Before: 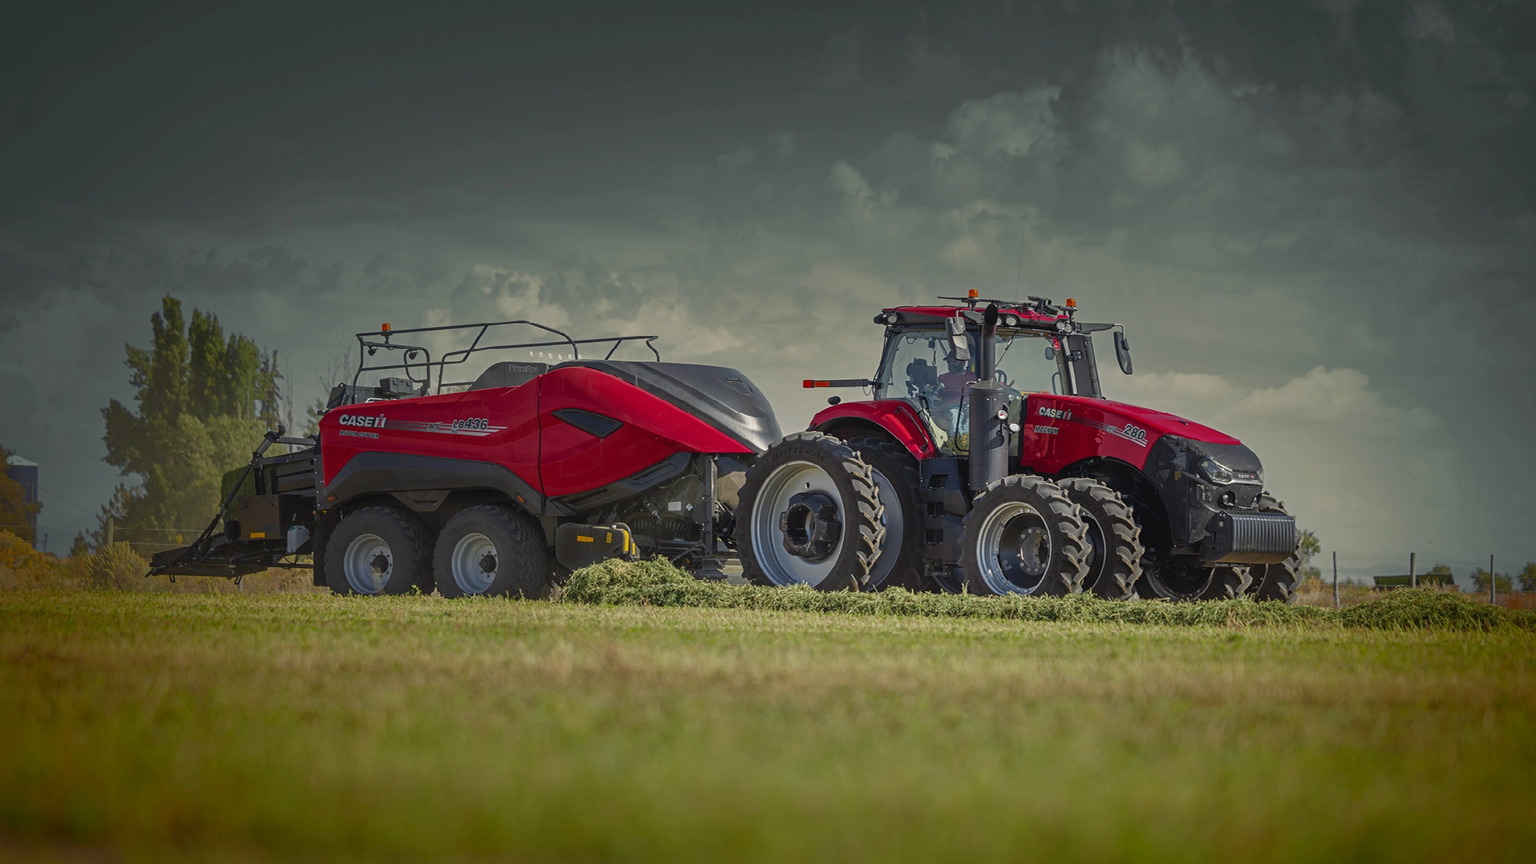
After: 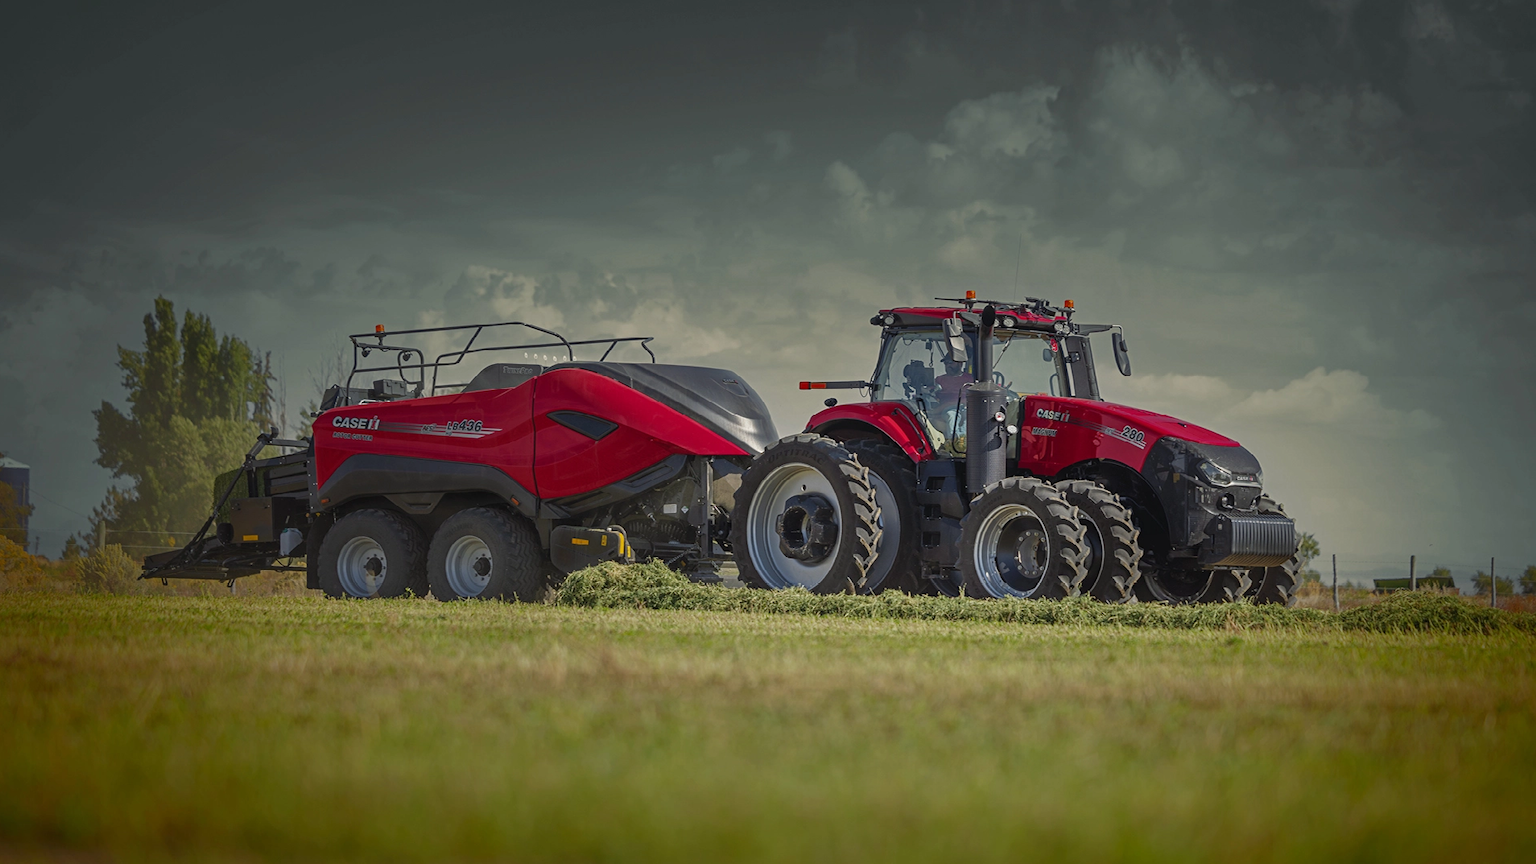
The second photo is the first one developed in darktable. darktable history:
tone equalizer: on, module defaults
crop and rotate: left 0.614%, top 0.179%, bottom 0.309%
